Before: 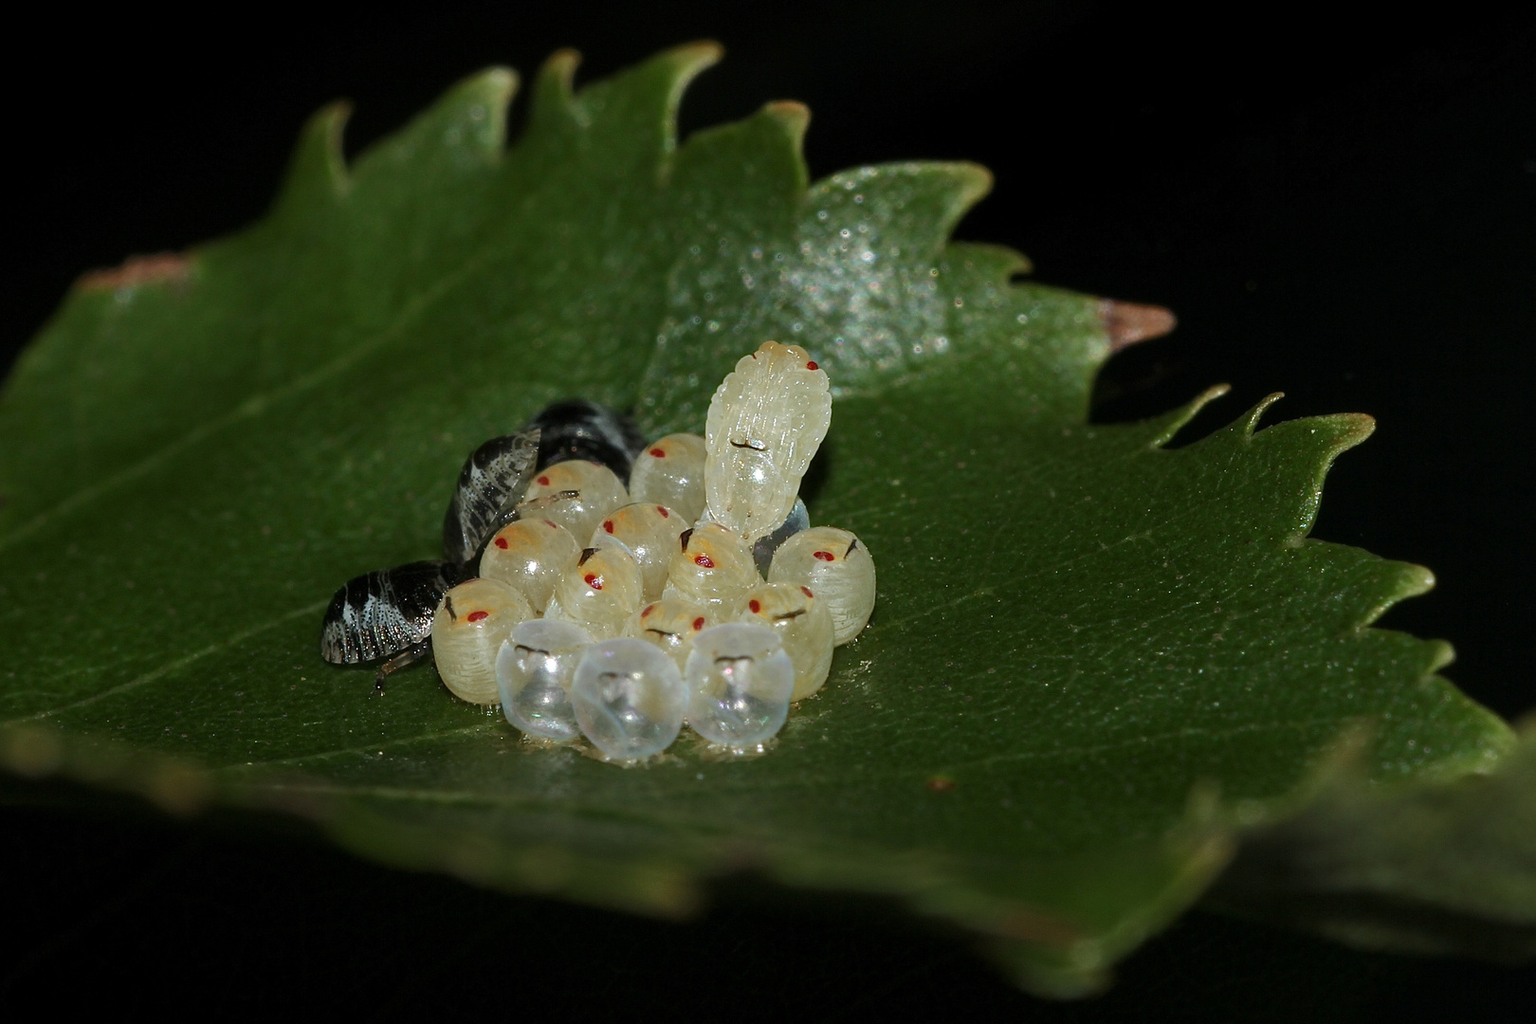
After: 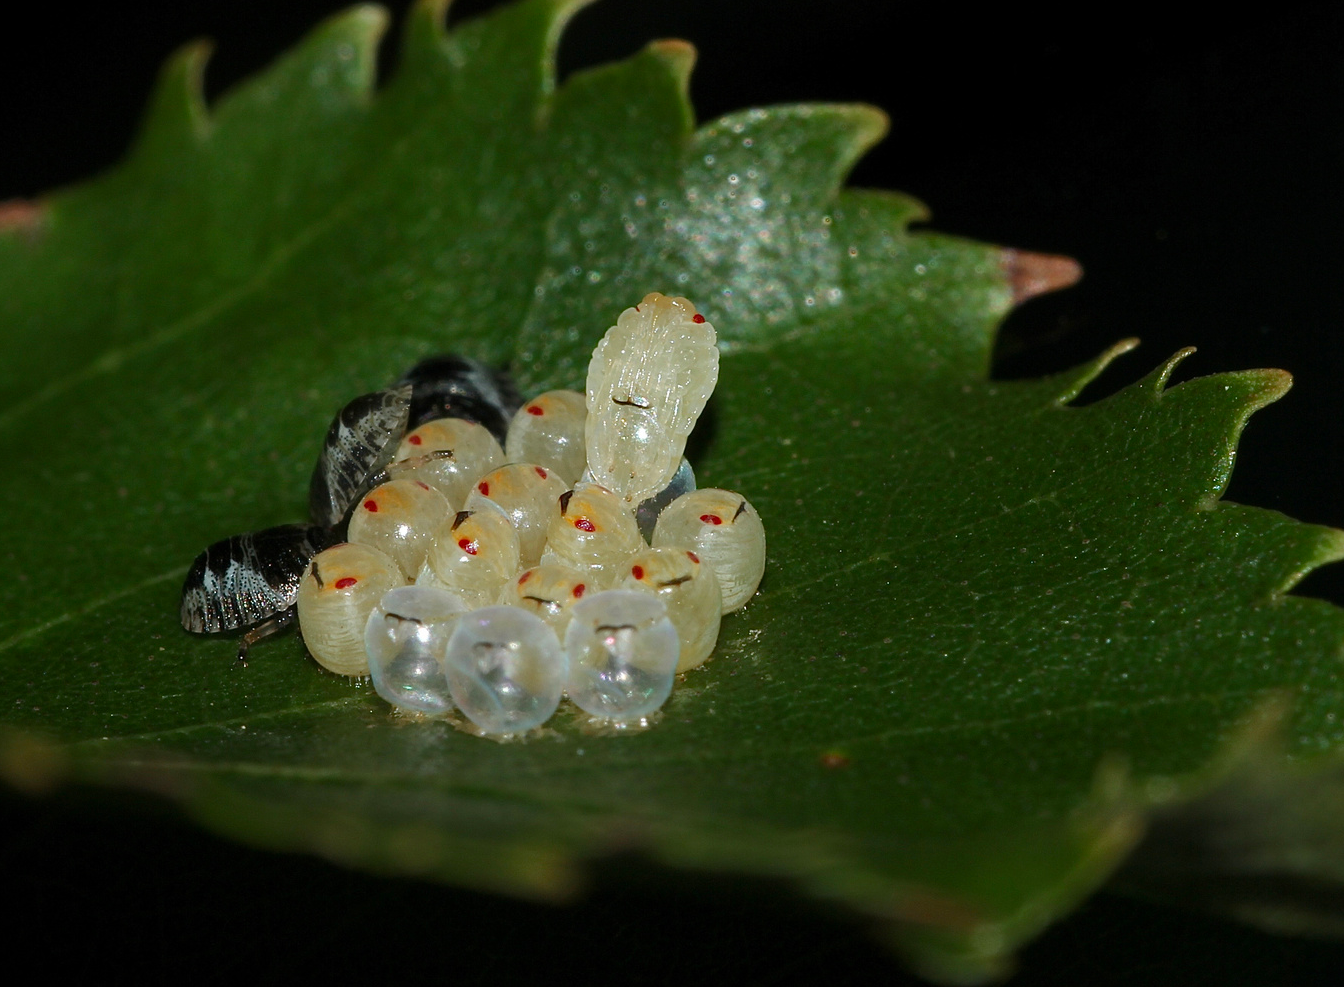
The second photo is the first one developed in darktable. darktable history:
crop: left 9.772%, top 6.26%, right 7.22%, bottom 2.283%
vignetting: fall-off start 115.88%, fall-off radius 59.02%
